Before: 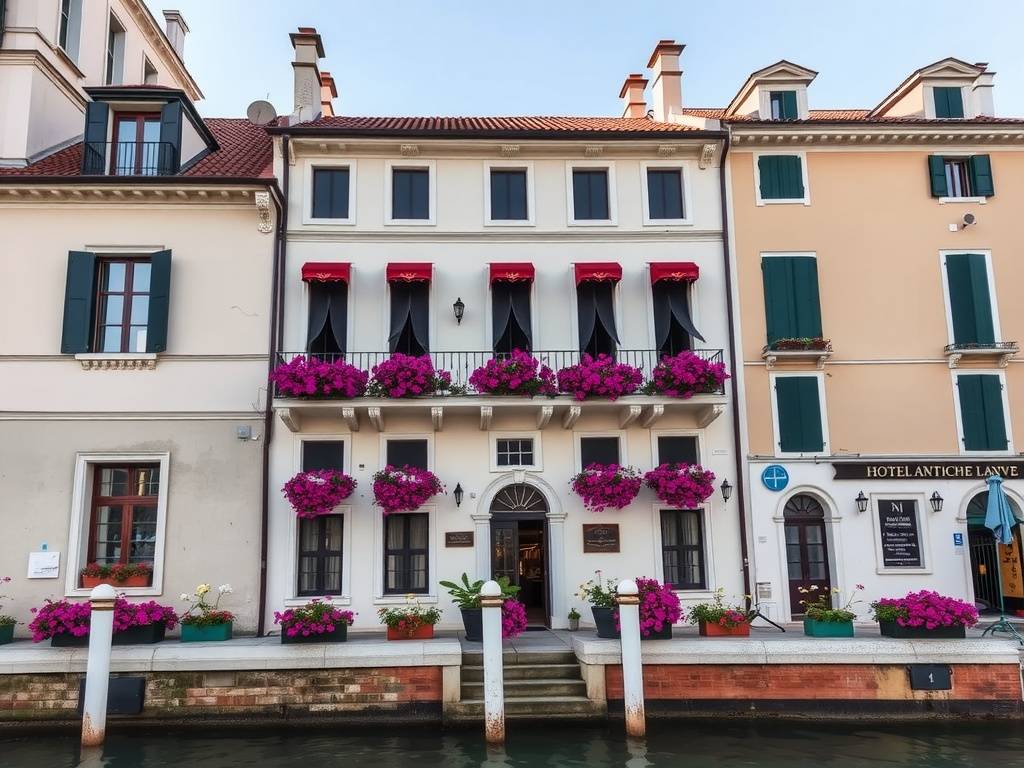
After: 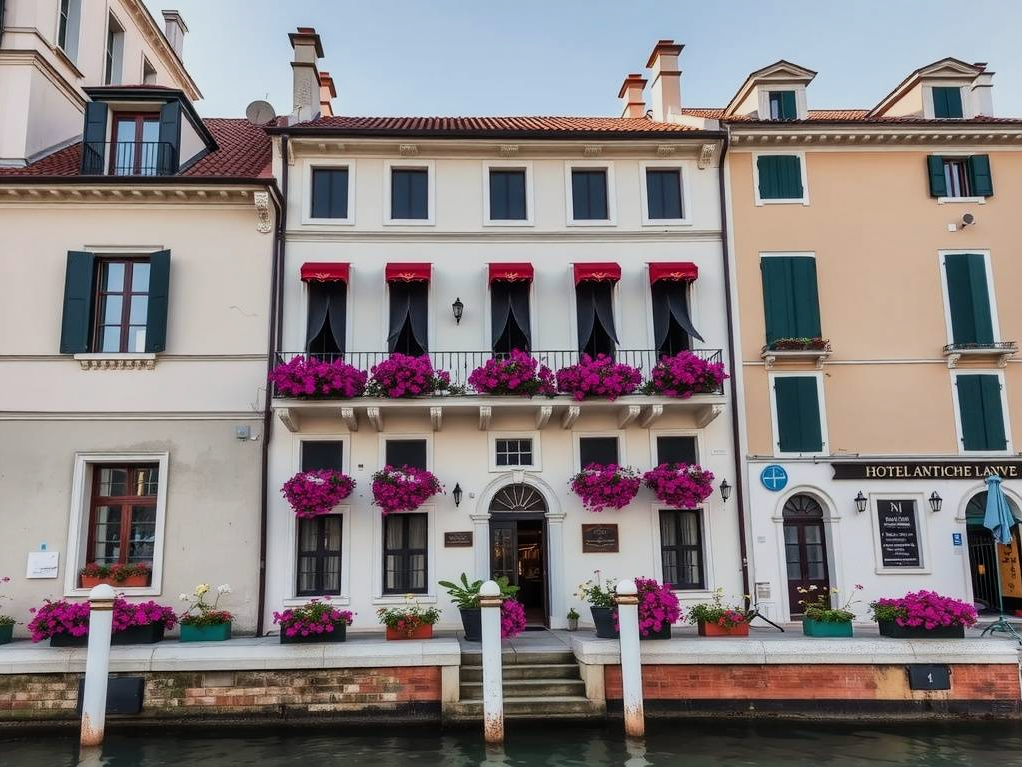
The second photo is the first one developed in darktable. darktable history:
crop: left 0.192%
shadows and highlights: shadows 52.48, soften with gaussian
filmic rgb: black relative exposure -11.31 EV, white relative exposure 3.25 EV, hardness 6.71
